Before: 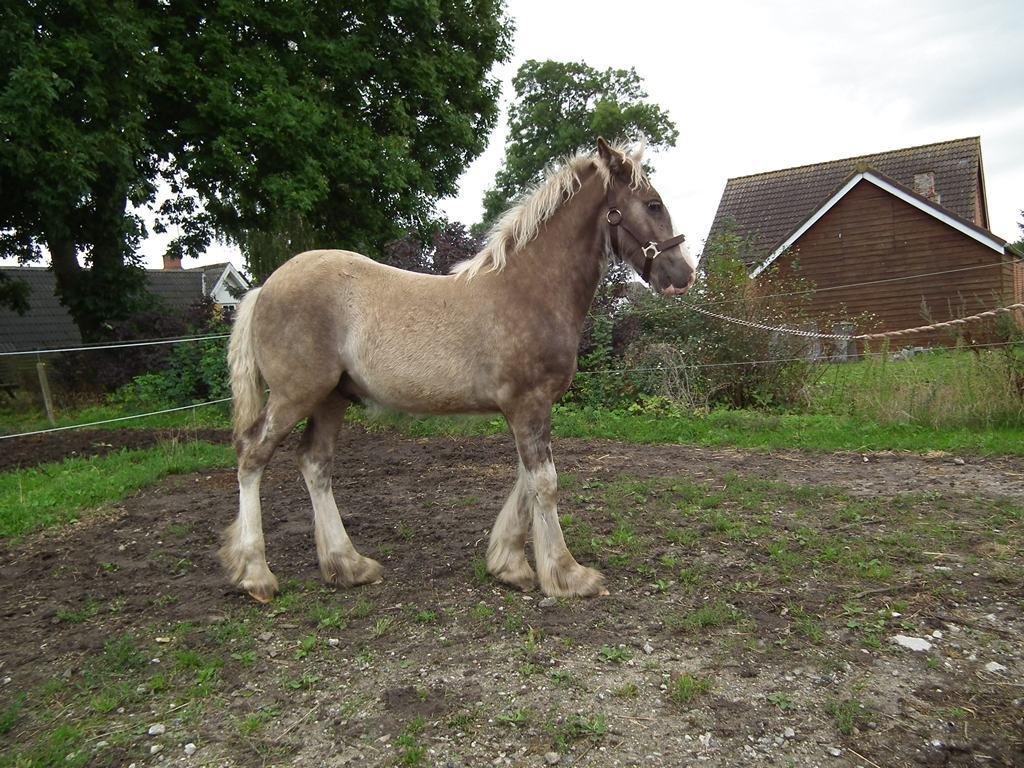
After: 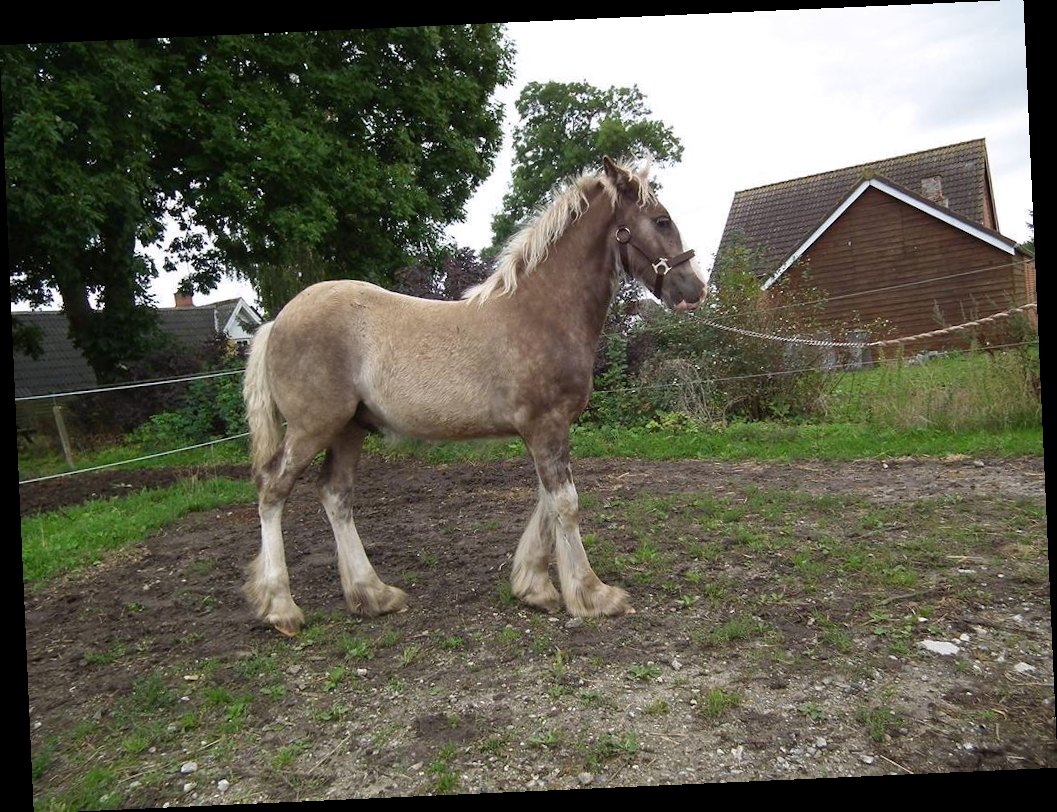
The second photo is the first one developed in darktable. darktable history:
white balance: red 1.004, blue 1.024
rotate and perspective: rotation -2.56°, automatic cropping off
